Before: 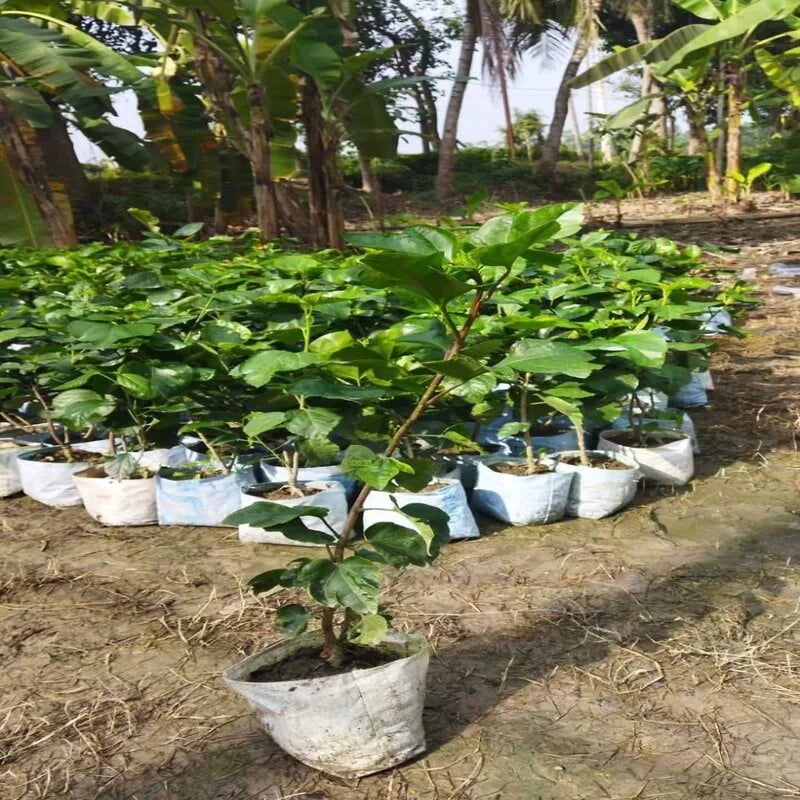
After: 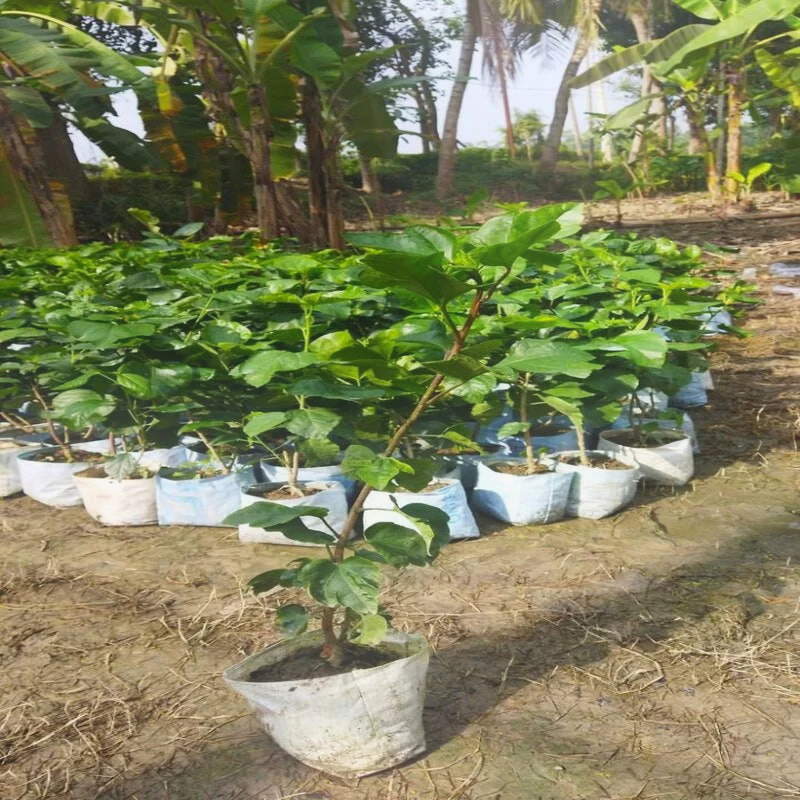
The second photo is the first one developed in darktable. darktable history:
bloom: on, module defaults
contrast brightness saturation: contrast -0.02, brightness -0.01, saturation 0.03
contrast equalizer: octaves 7, y [[0.6 ×6], [0.55 ×6], [0 ×6], [0 ×6], [0 ×6]], mix -0.3
